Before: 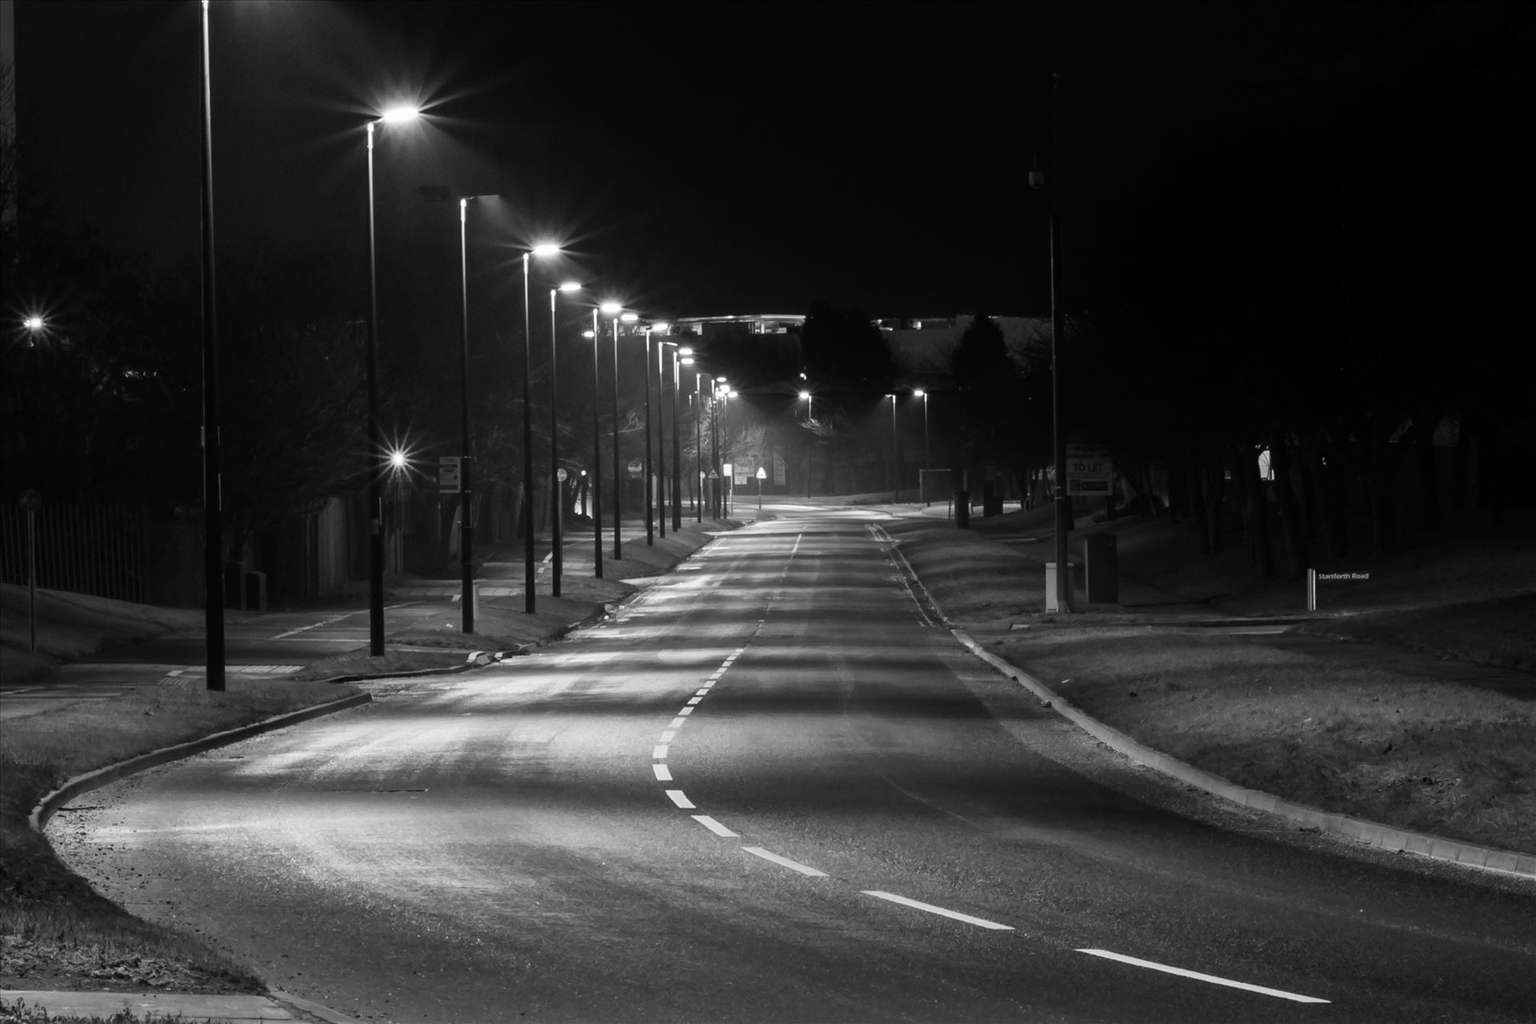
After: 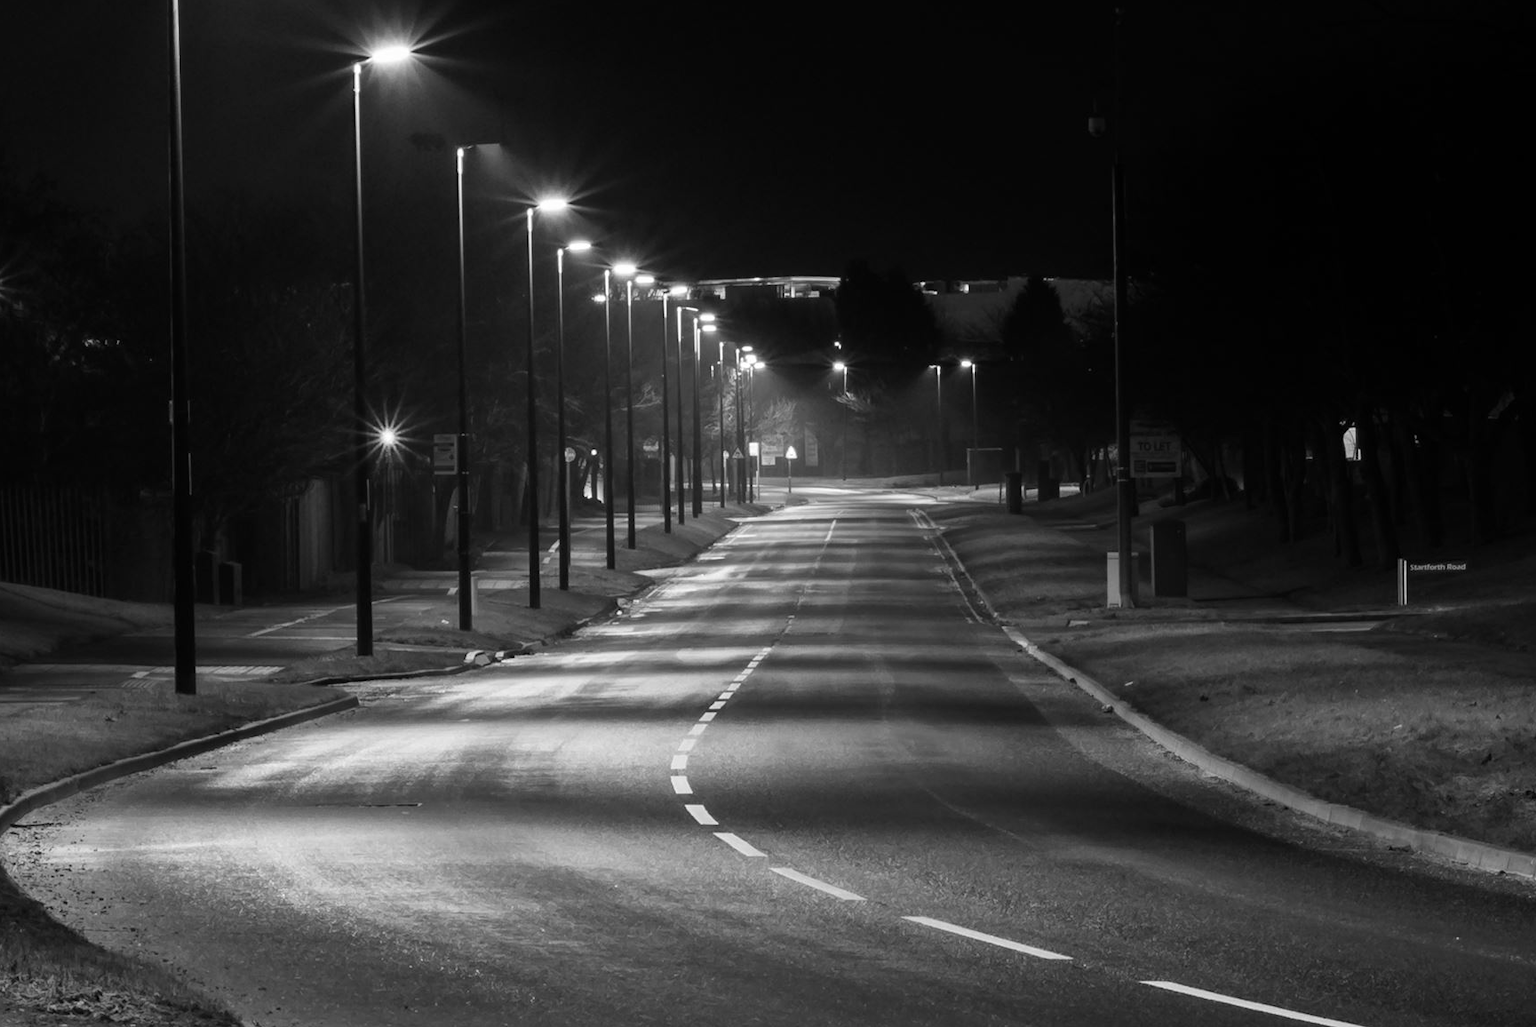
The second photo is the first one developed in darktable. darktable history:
crop: left 3.177%, top 6.42%, right 6.761%, bottom 3.188%
